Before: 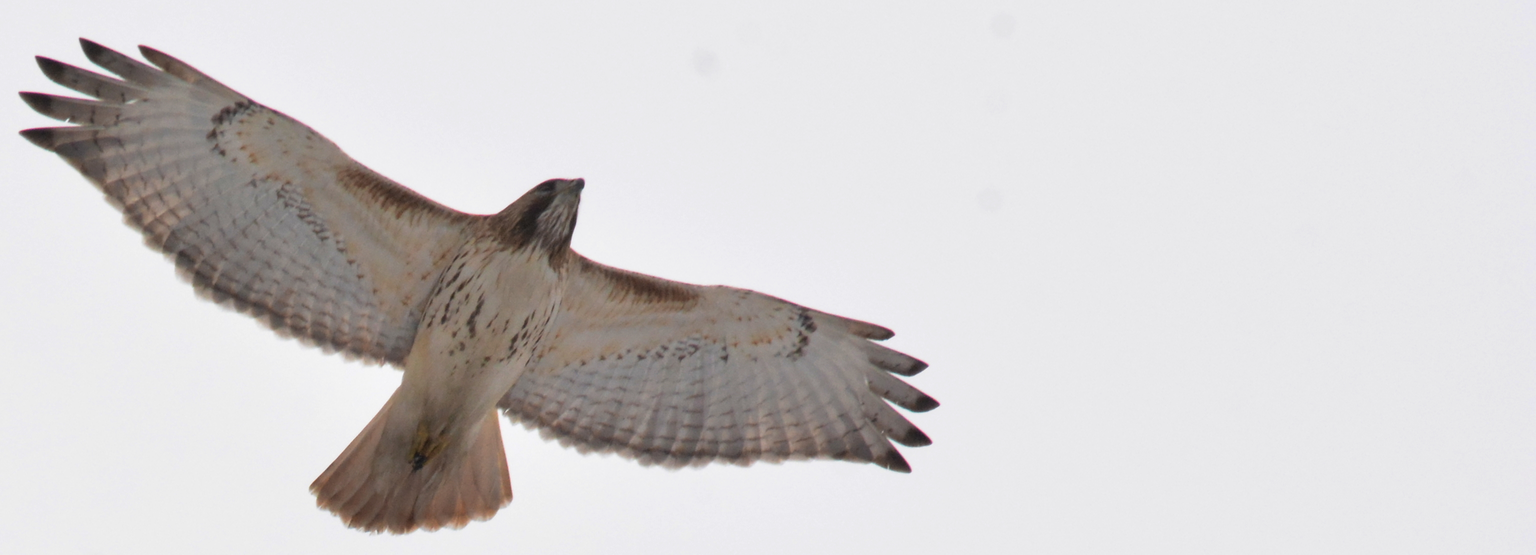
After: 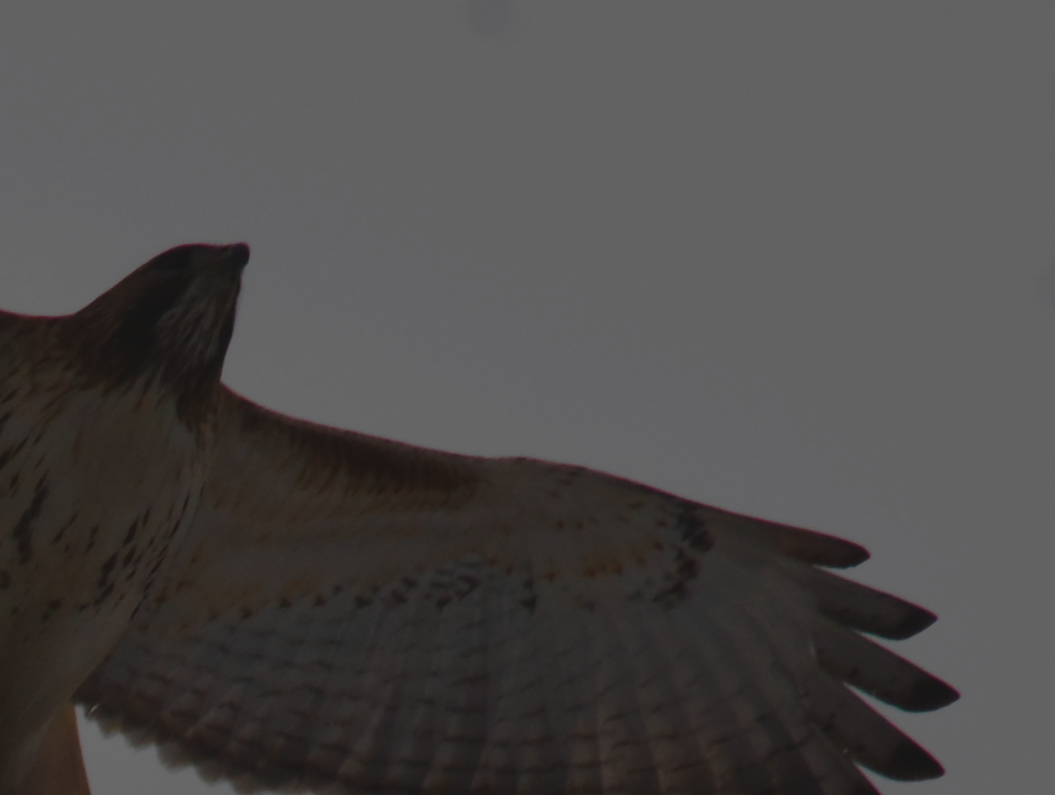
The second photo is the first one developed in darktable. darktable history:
crop and rotate: left 29.964%, top 10.224%, right 35.663%, bottom 18.121%
exposure: black level correction -0.086, compensate exposure bias true, compensate highlight preservation false
contrast brightness saturation: contrast 0.187, brightness -0.113, saturation 0.215
